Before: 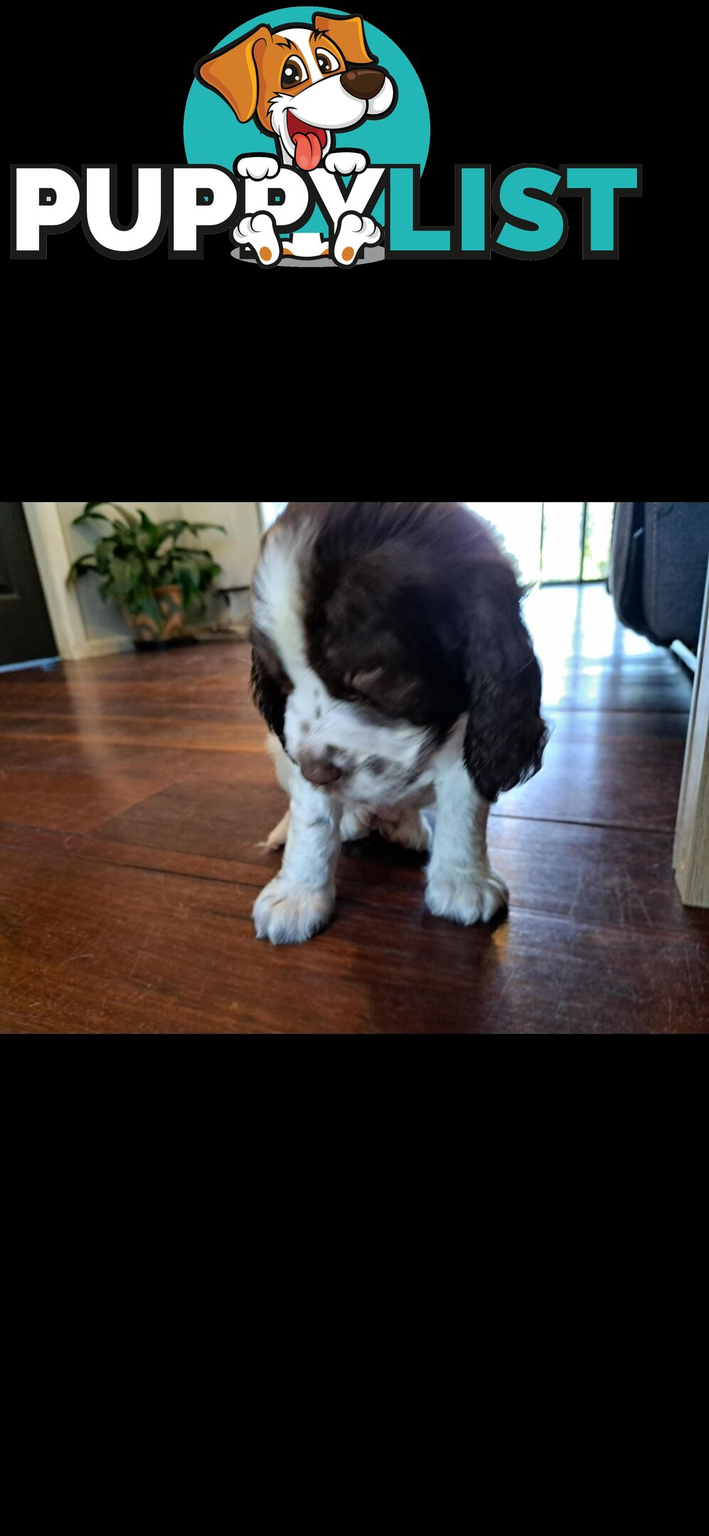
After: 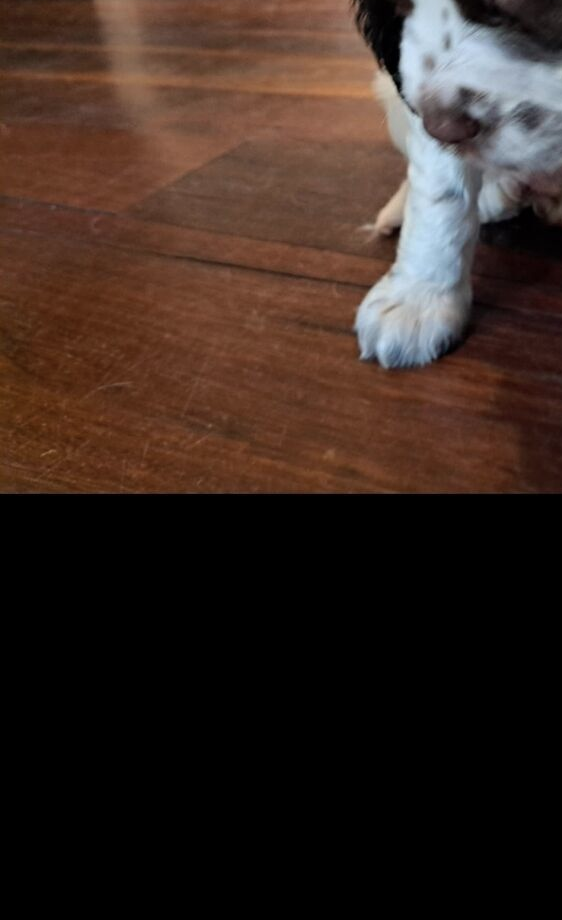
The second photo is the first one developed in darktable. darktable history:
crop: top 44.483%, right 43.593%, bottom 12.892%
color zones: curves: ch0 [(0, 0.5) (0.143, 0.52) (0.286, 0.5) (0.429, 0.5) (0.571, 0.5) (0.714, 0.5) (0.857, 0.5) (1, 0.5)]; ch1 [(0, 0.489) (0.155, 0.45) (0.286, 0.466) (0.429, 0.5) (0.571, 0.5) (0.714, 0.5) (0.857, 0.5) (1, 0.489)]
